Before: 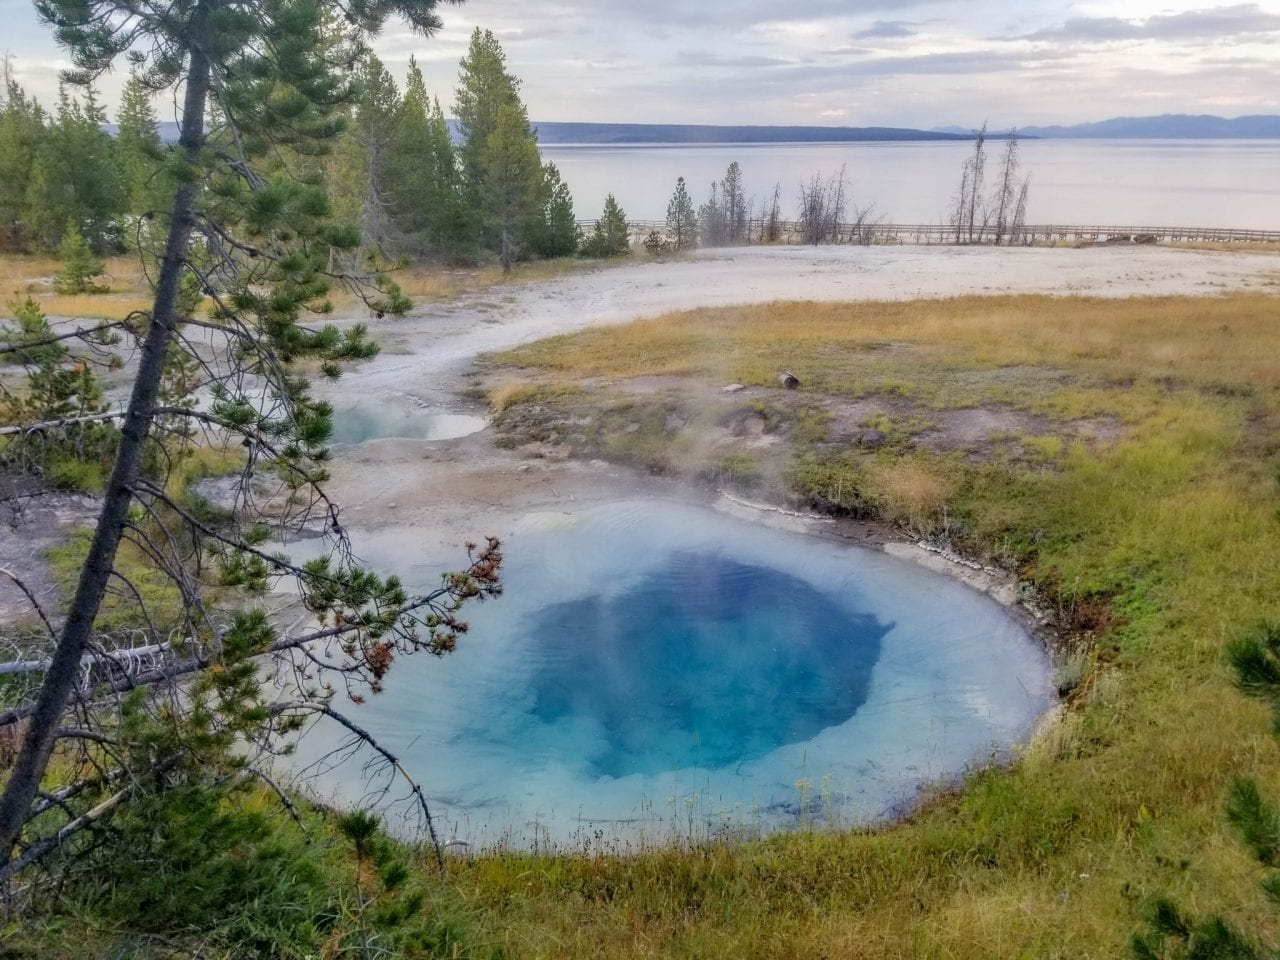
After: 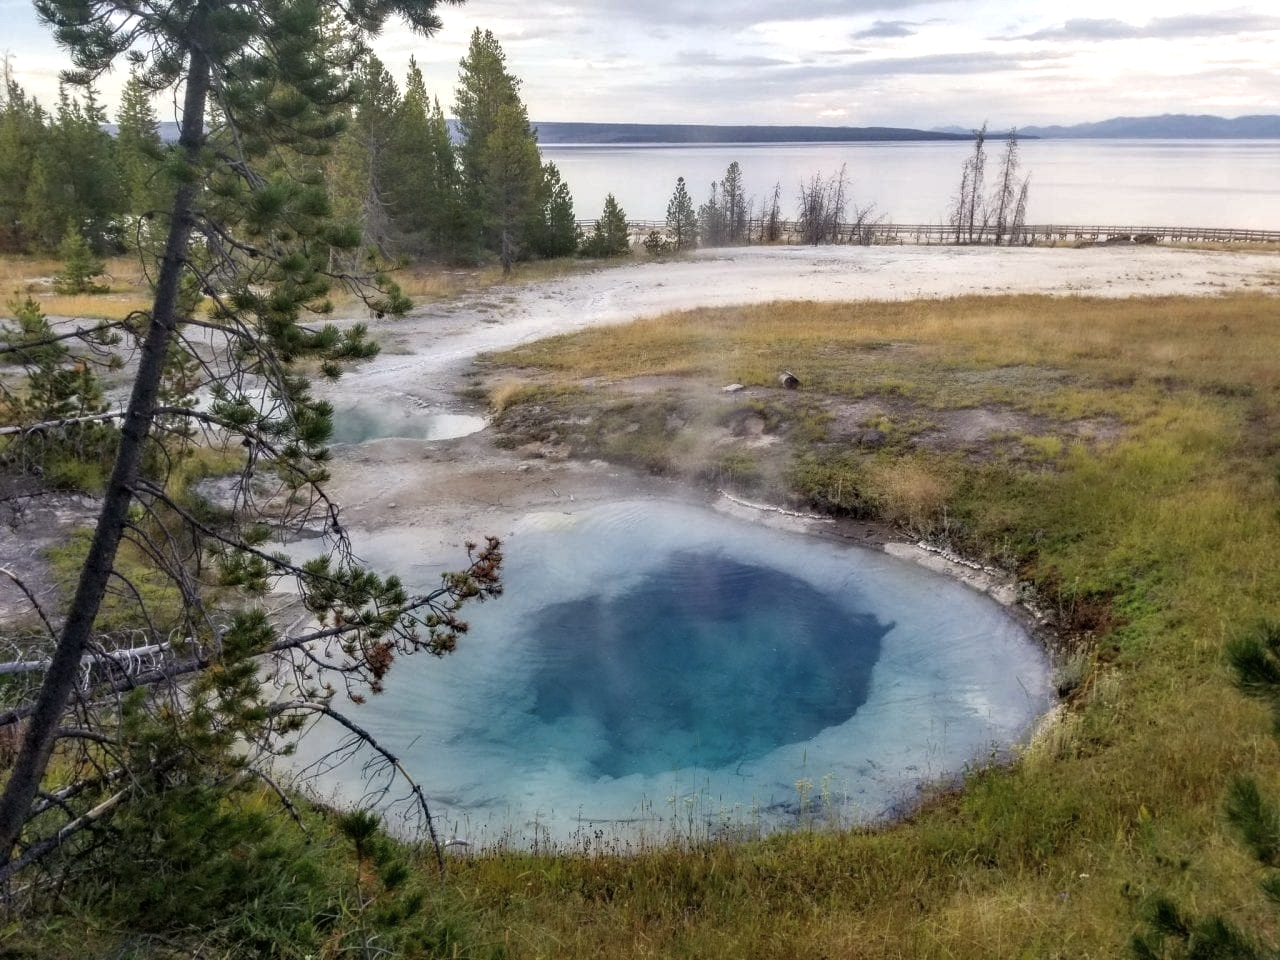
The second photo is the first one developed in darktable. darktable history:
color balance rgb: power › chroma 0.7%, power › hue 60°, shadows fall-off 101.725%, perceptual saturation grading › global saturation 0.112%, perceptual brilliance grading › highlights 14.314%, perceptual brilliance grading › mid-tones -5.921%, perceptual brilliance grading › shadows -26.419%, mask middle-gray fulcrum 23.001%
contrast brightness saturation: saturation -0.084
